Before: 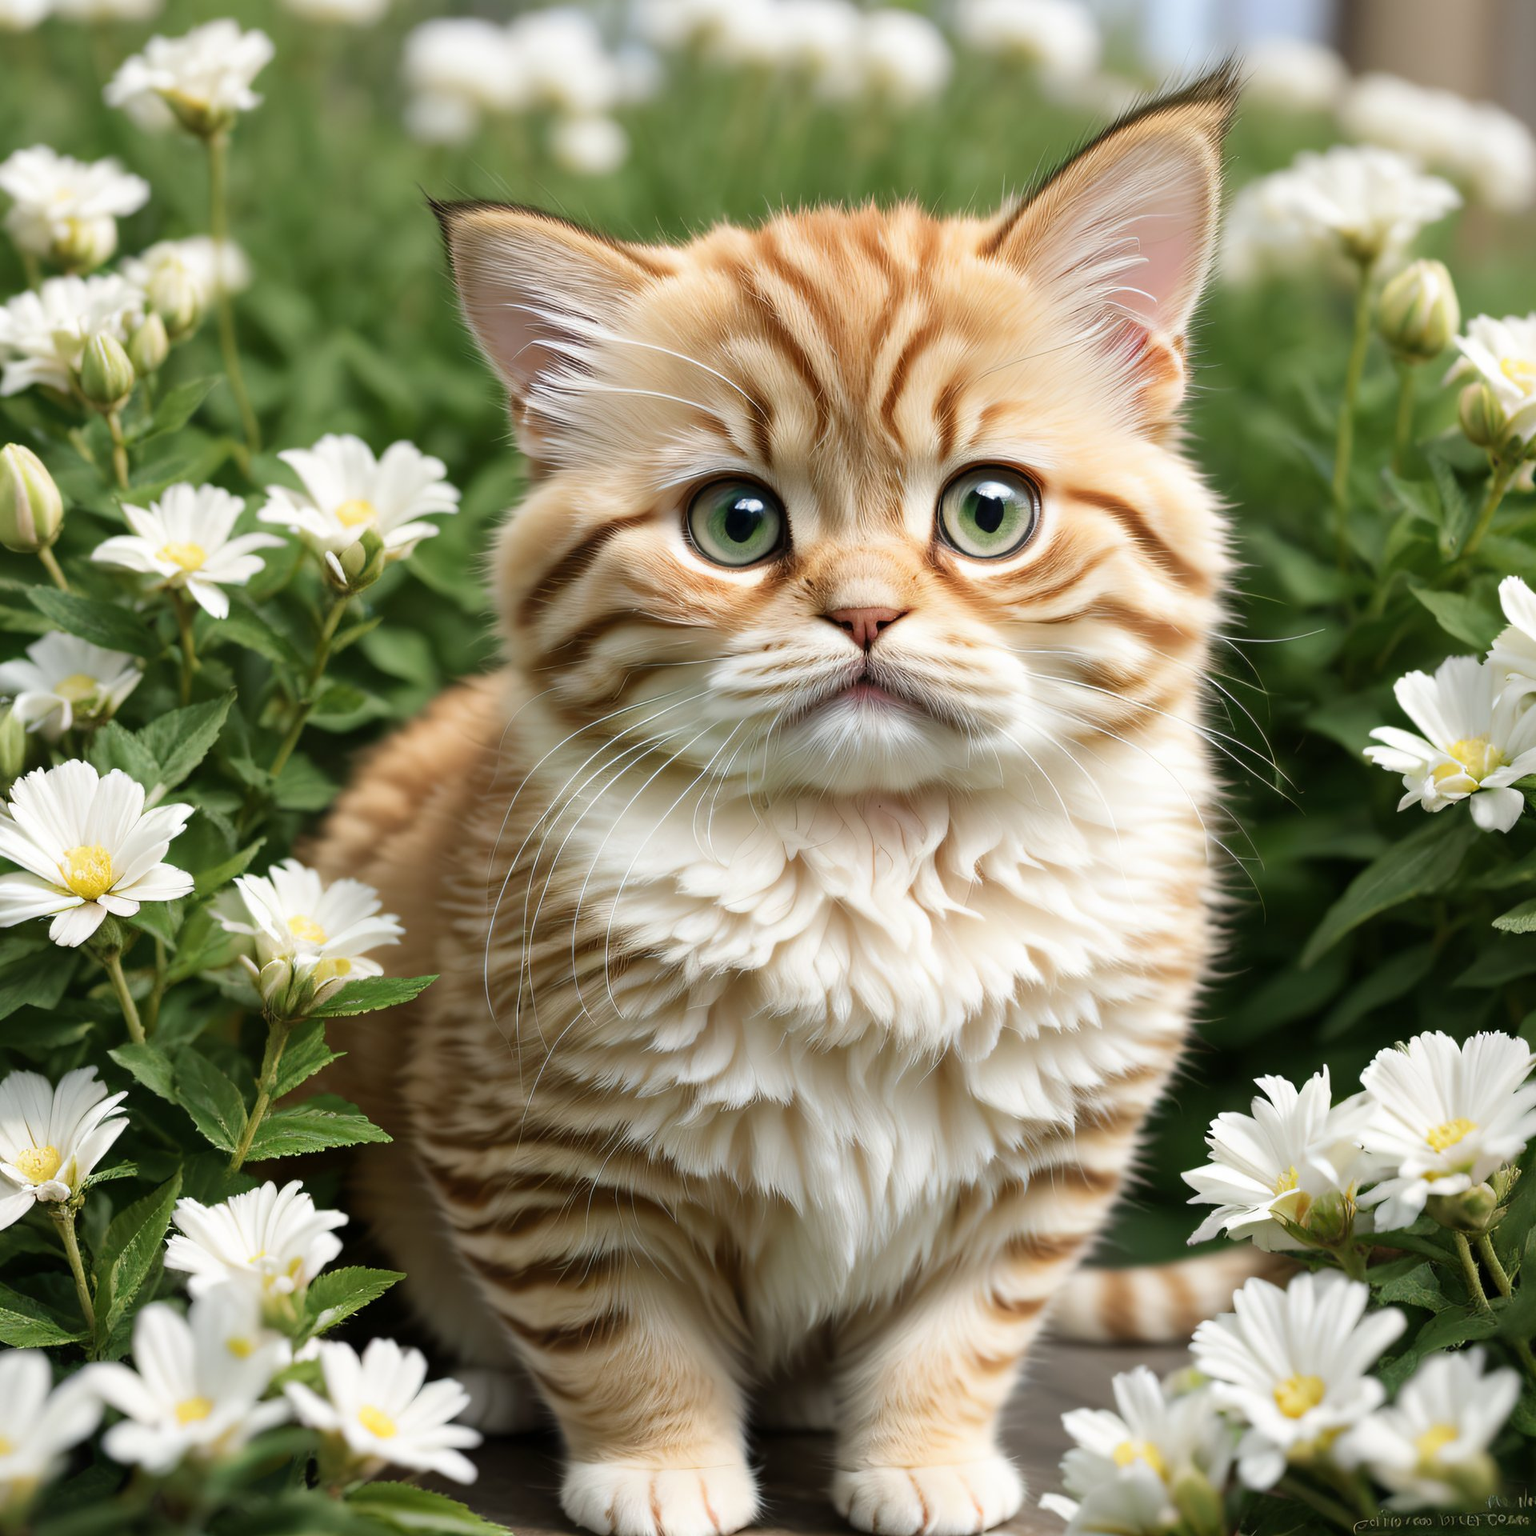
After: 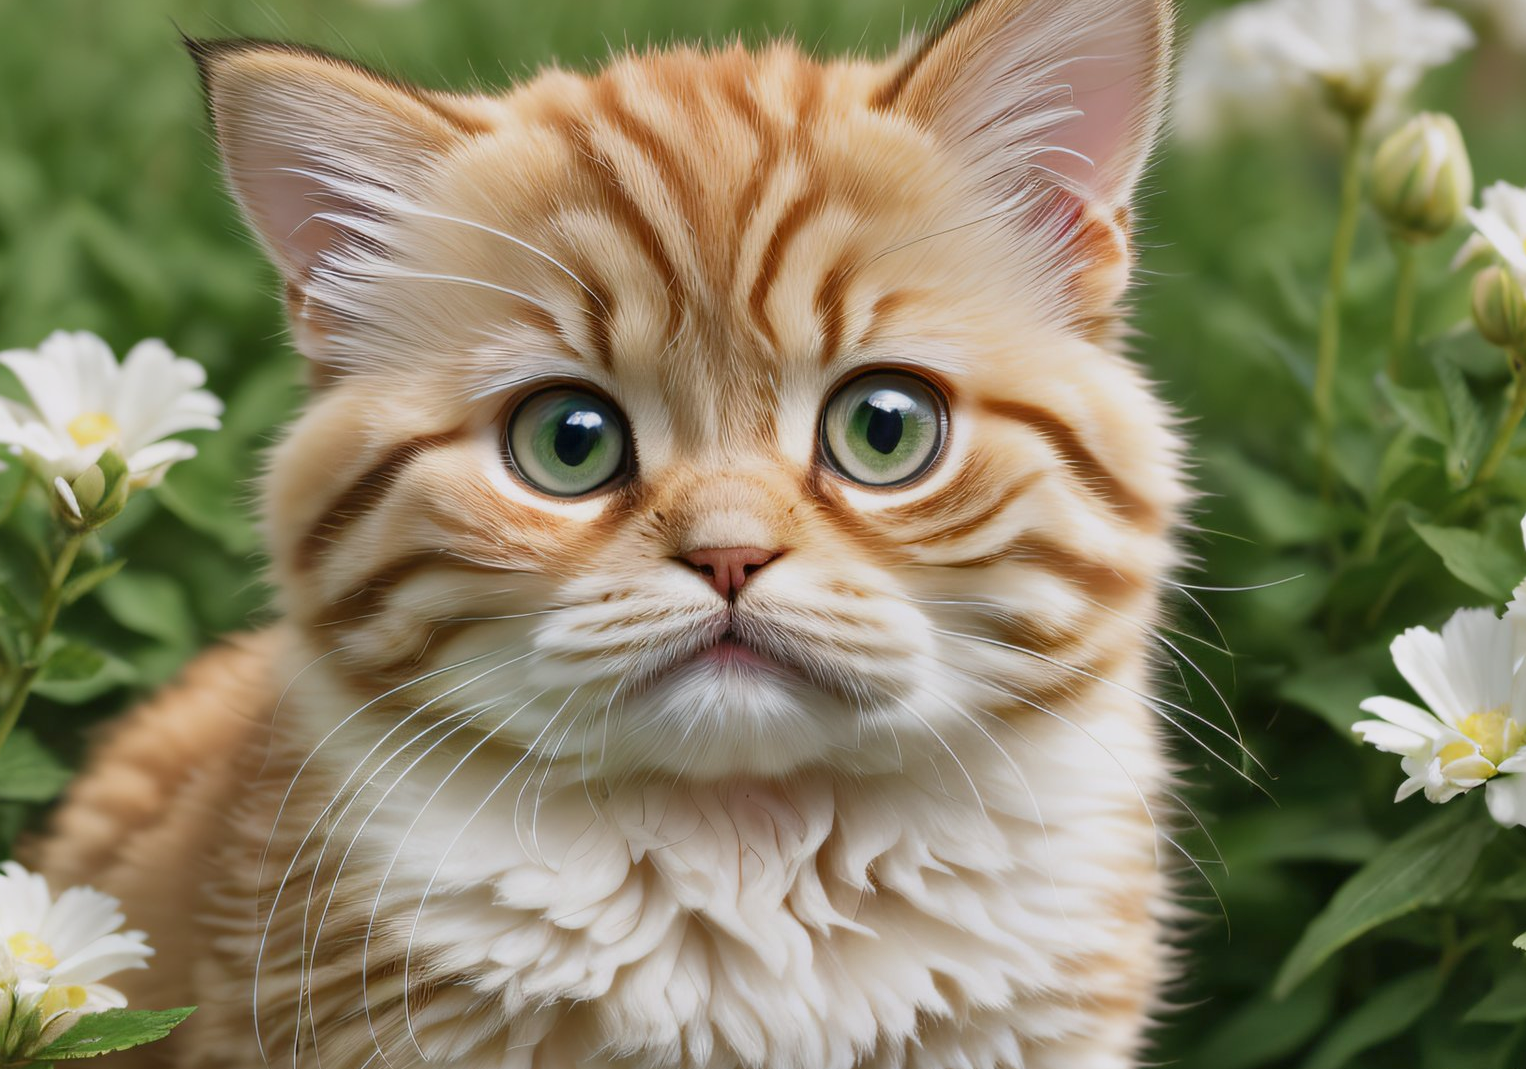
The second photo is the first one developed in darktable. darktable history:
shadows and highlights: white point adjustment 0.1, highlights -70, soften with gaussian
white balance: red 1.004, blue 1.024
crop: left 18.38%, top 11.092%, right 2.134%, bottom 33.217%
color balance rgb: perceptual saturation grading › global saturation -0.31%, global vibrance -8%, contrast -13%, saturation formula JzAzBz (2021)
